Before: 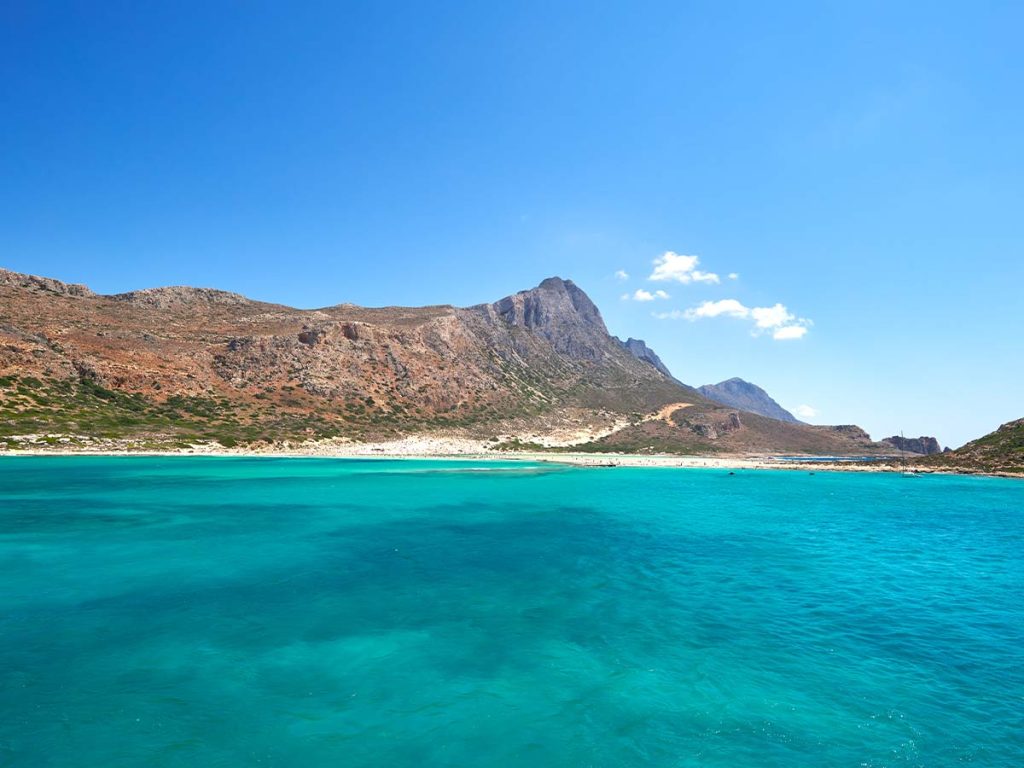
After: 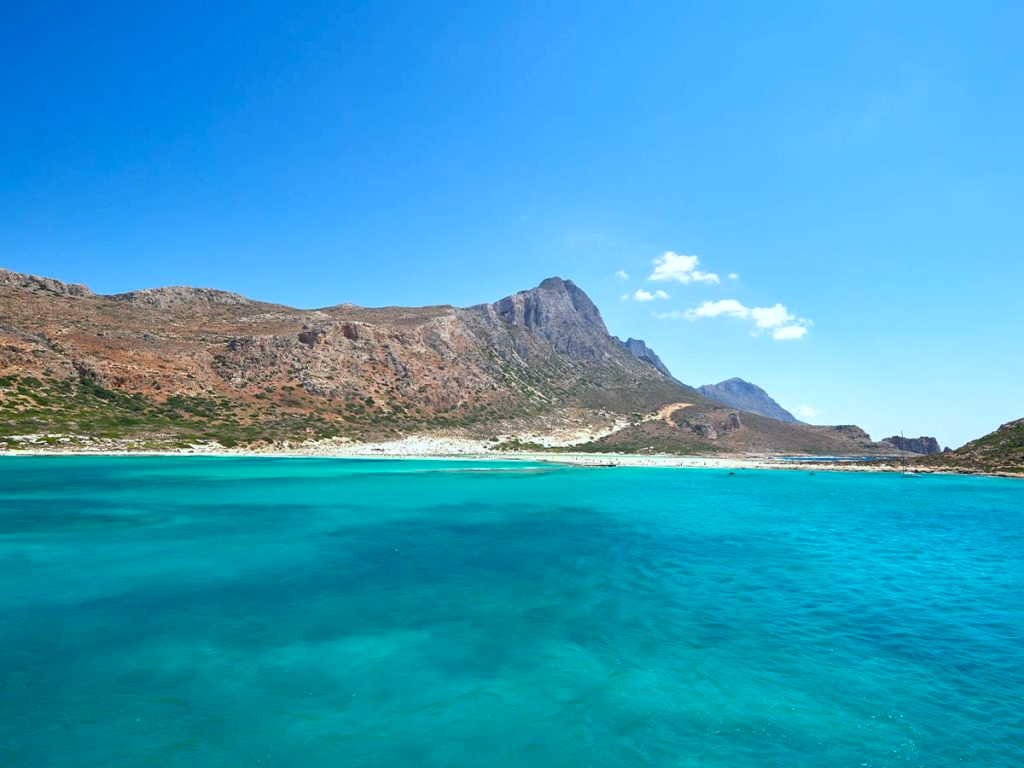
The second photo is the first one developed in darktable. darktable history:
color calibration: illuminant Planckian (black body), adaptation linear Bradford (ICC v4), x 0.361, y 0.366, temperature 4484.22 K
color correction: highlights b* -0.04
